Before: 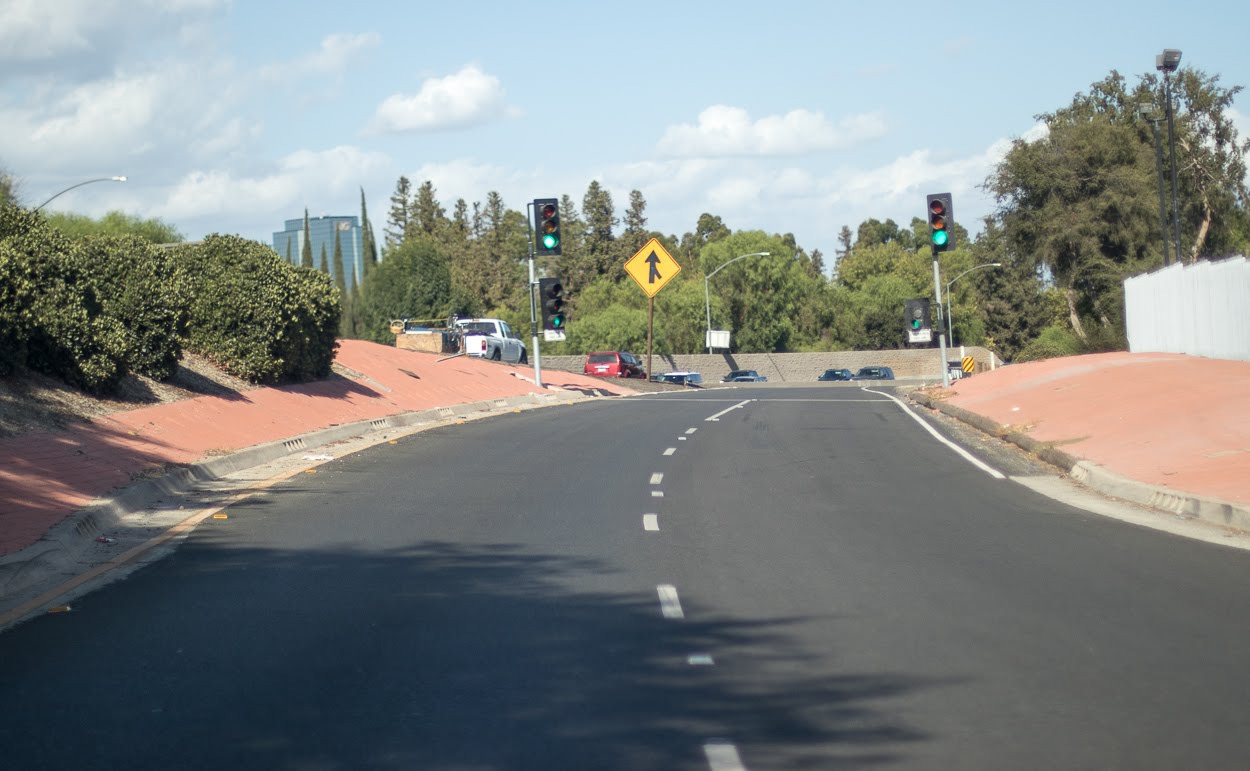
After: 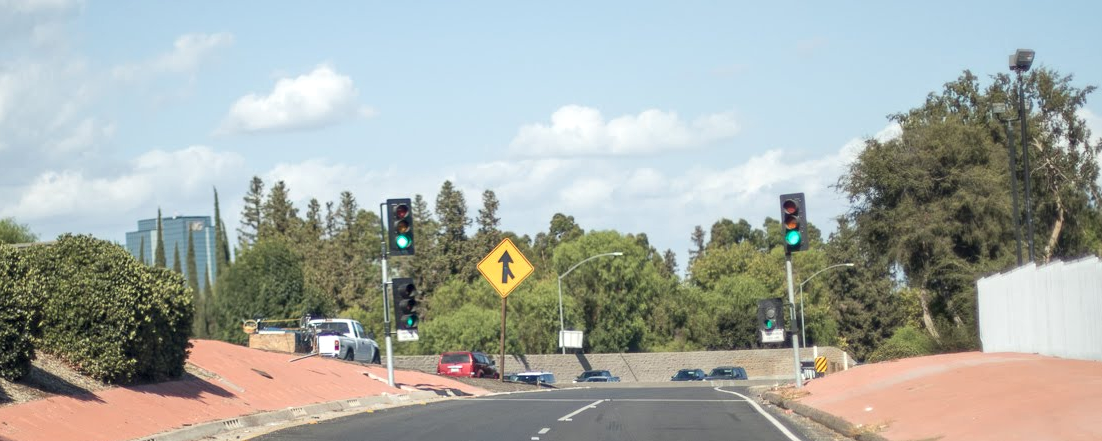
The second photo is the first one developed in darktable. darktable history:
crop and rotate: left 11.812%, bottom 42.776%
local contrast: highlights 100%, shadows 100%, detail 120%, midtone range 0.2
